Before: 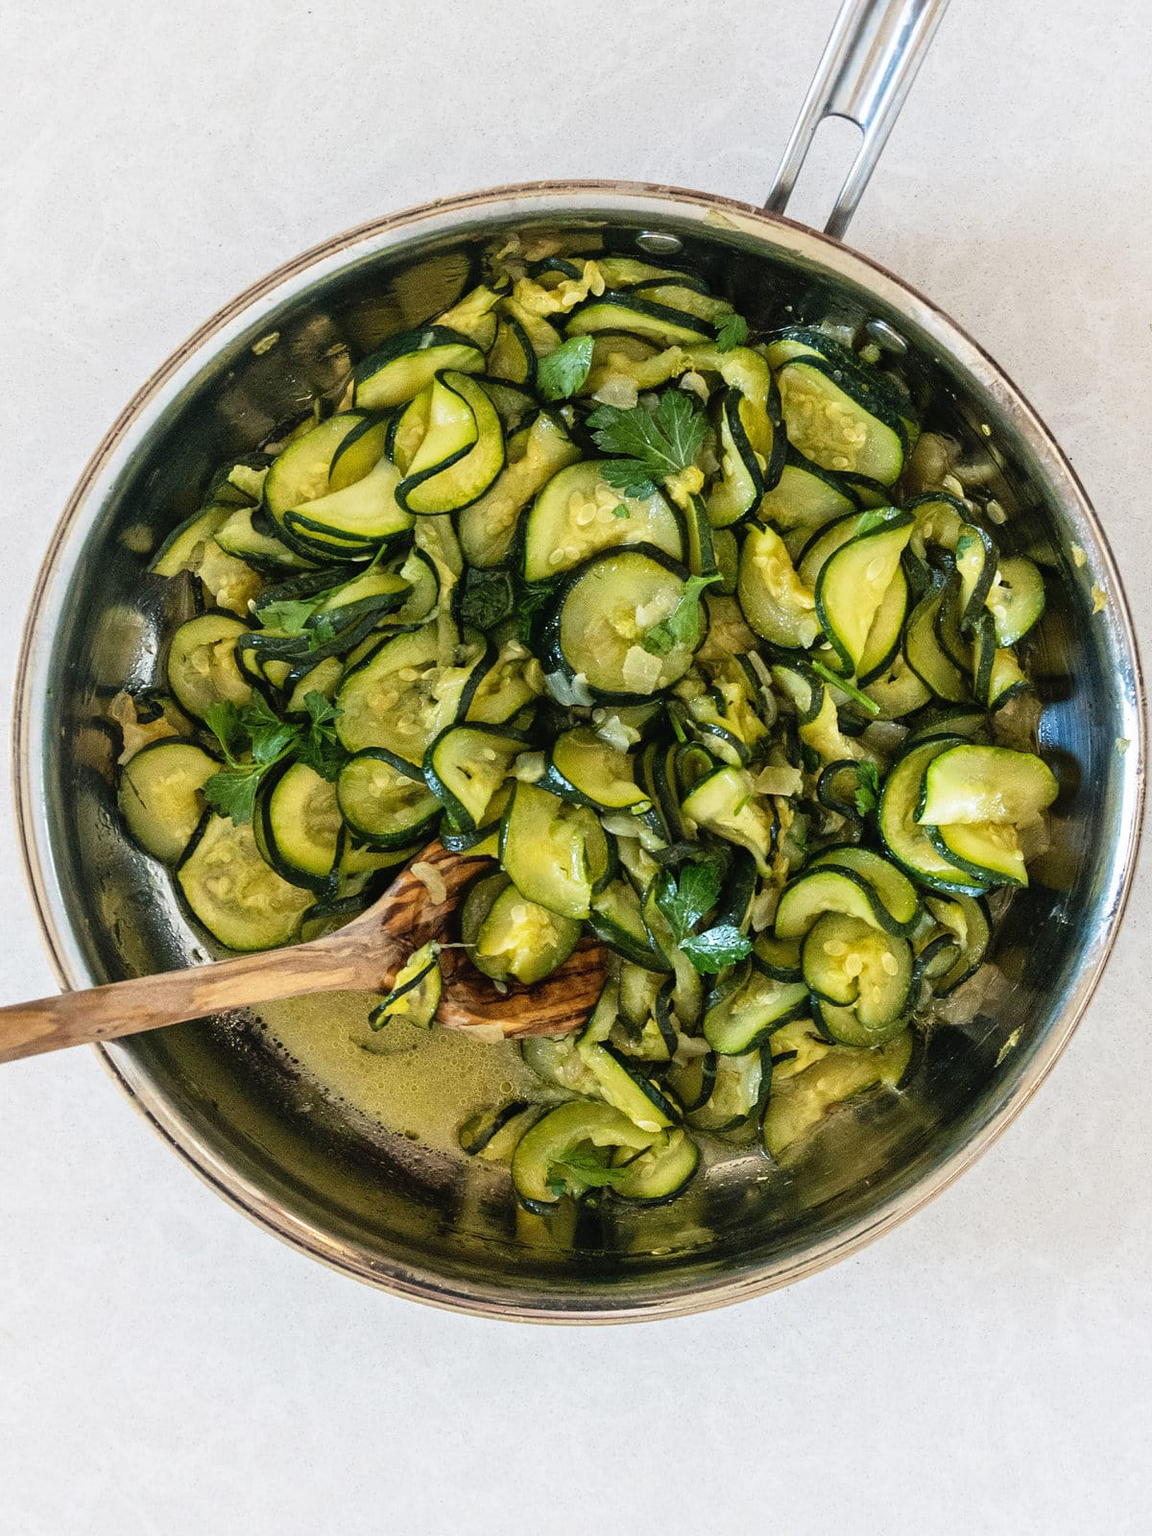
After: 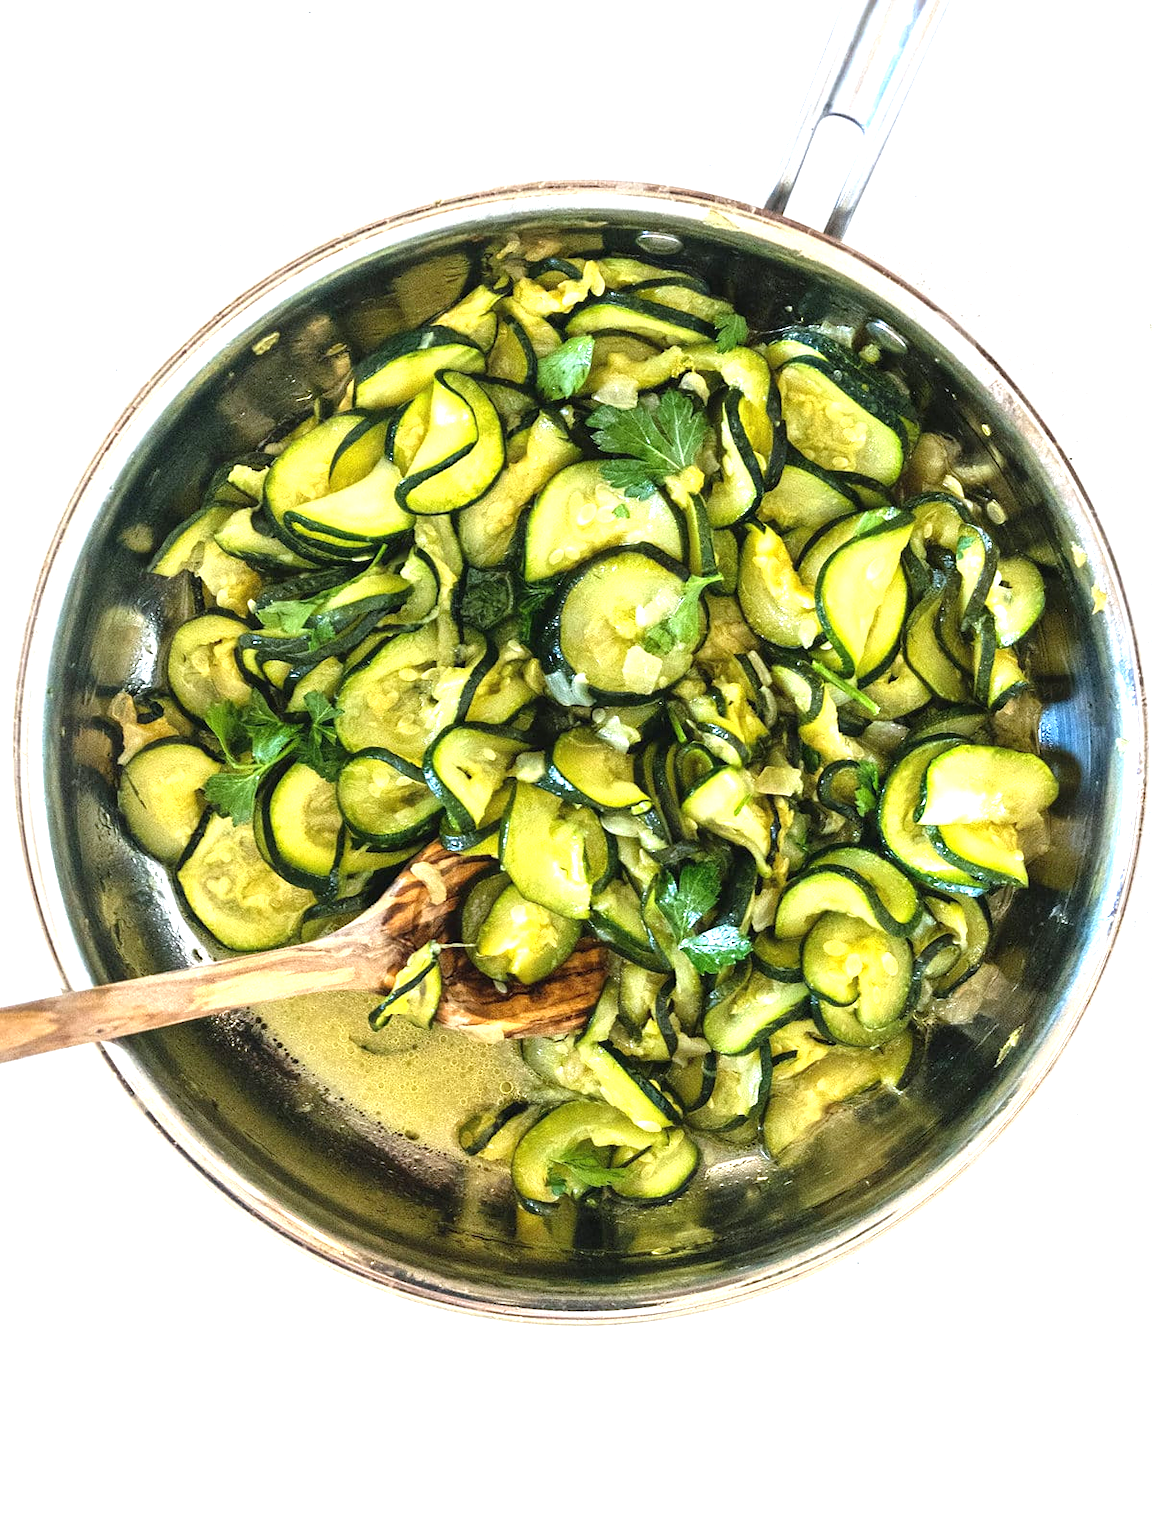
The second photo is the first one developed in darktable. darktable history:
white balance: red 0.974, blue 1.044
exposure: black level correction 0, exposure 1.1 EV, compensate exposure bias true, compensate highlight preservation false
